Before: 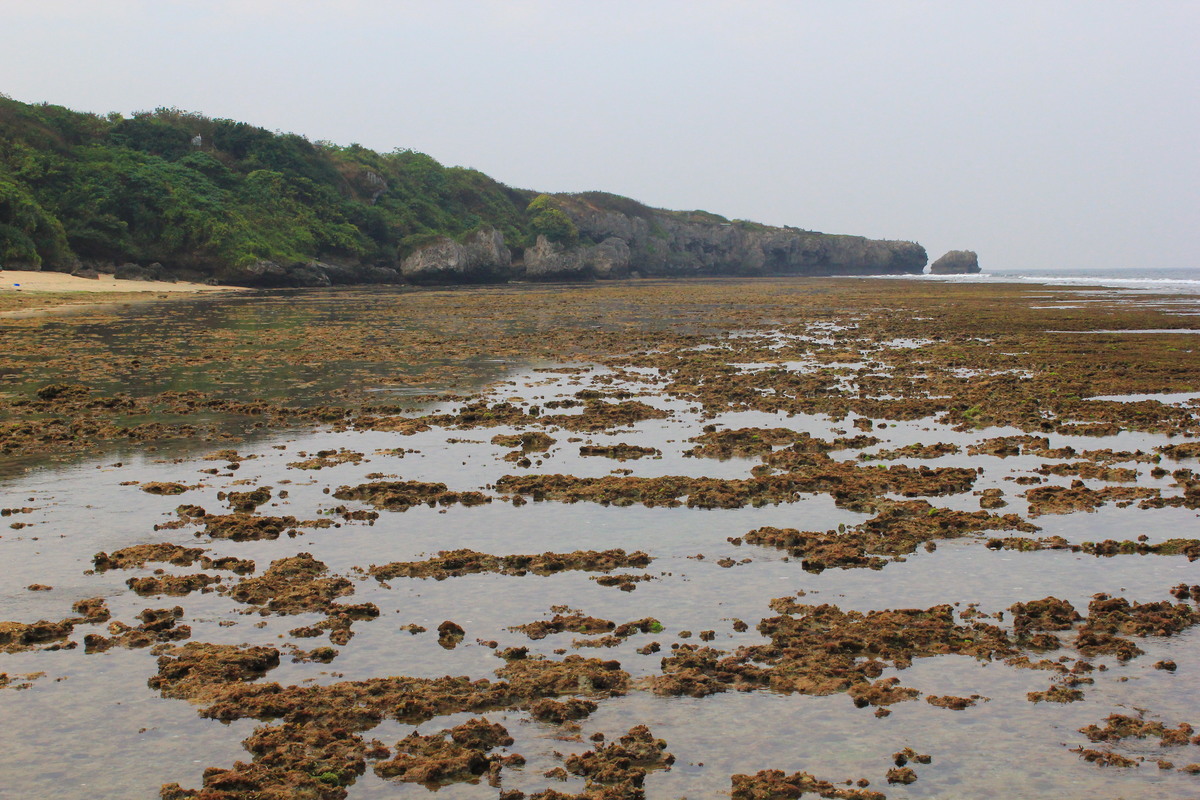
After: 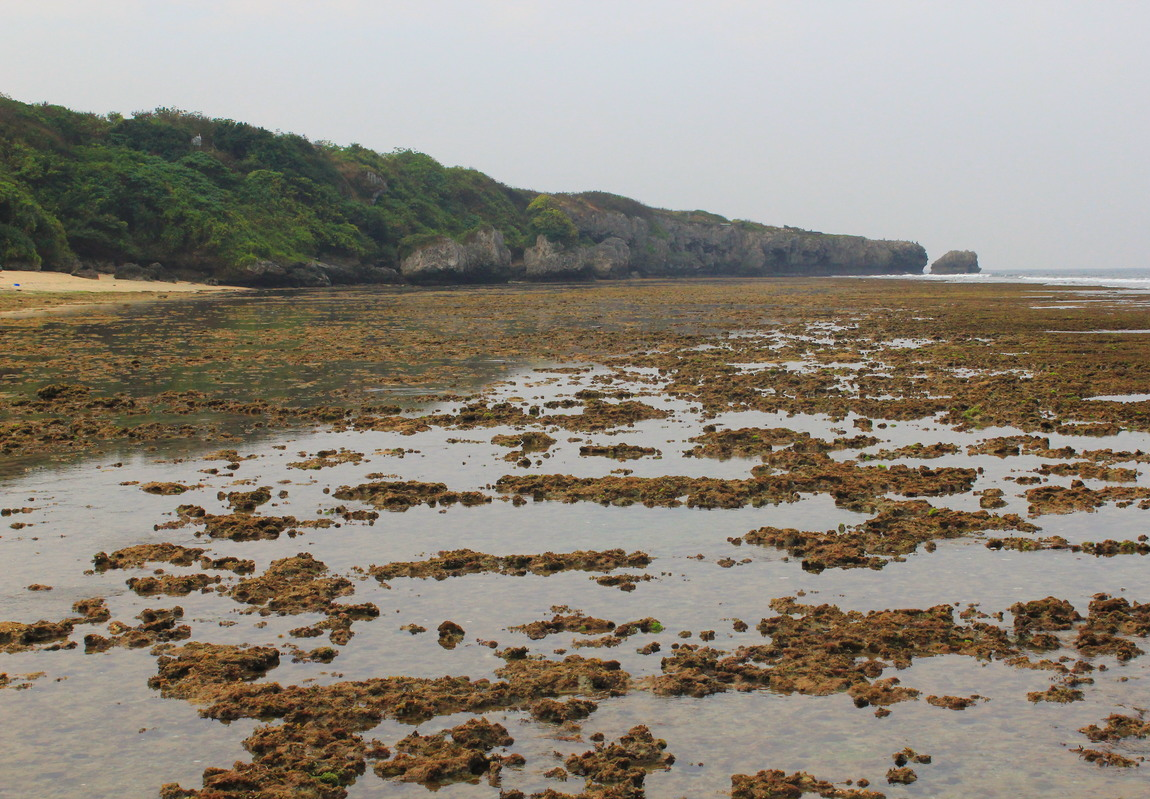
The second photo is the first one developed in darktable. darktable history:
crop: right 4.126%, bottom 0.031%
local contrast: mode bilateral grid, contrast 100, coarseness 100, detail 91%, midtone range 0.2
color correction: highlights b* 3
